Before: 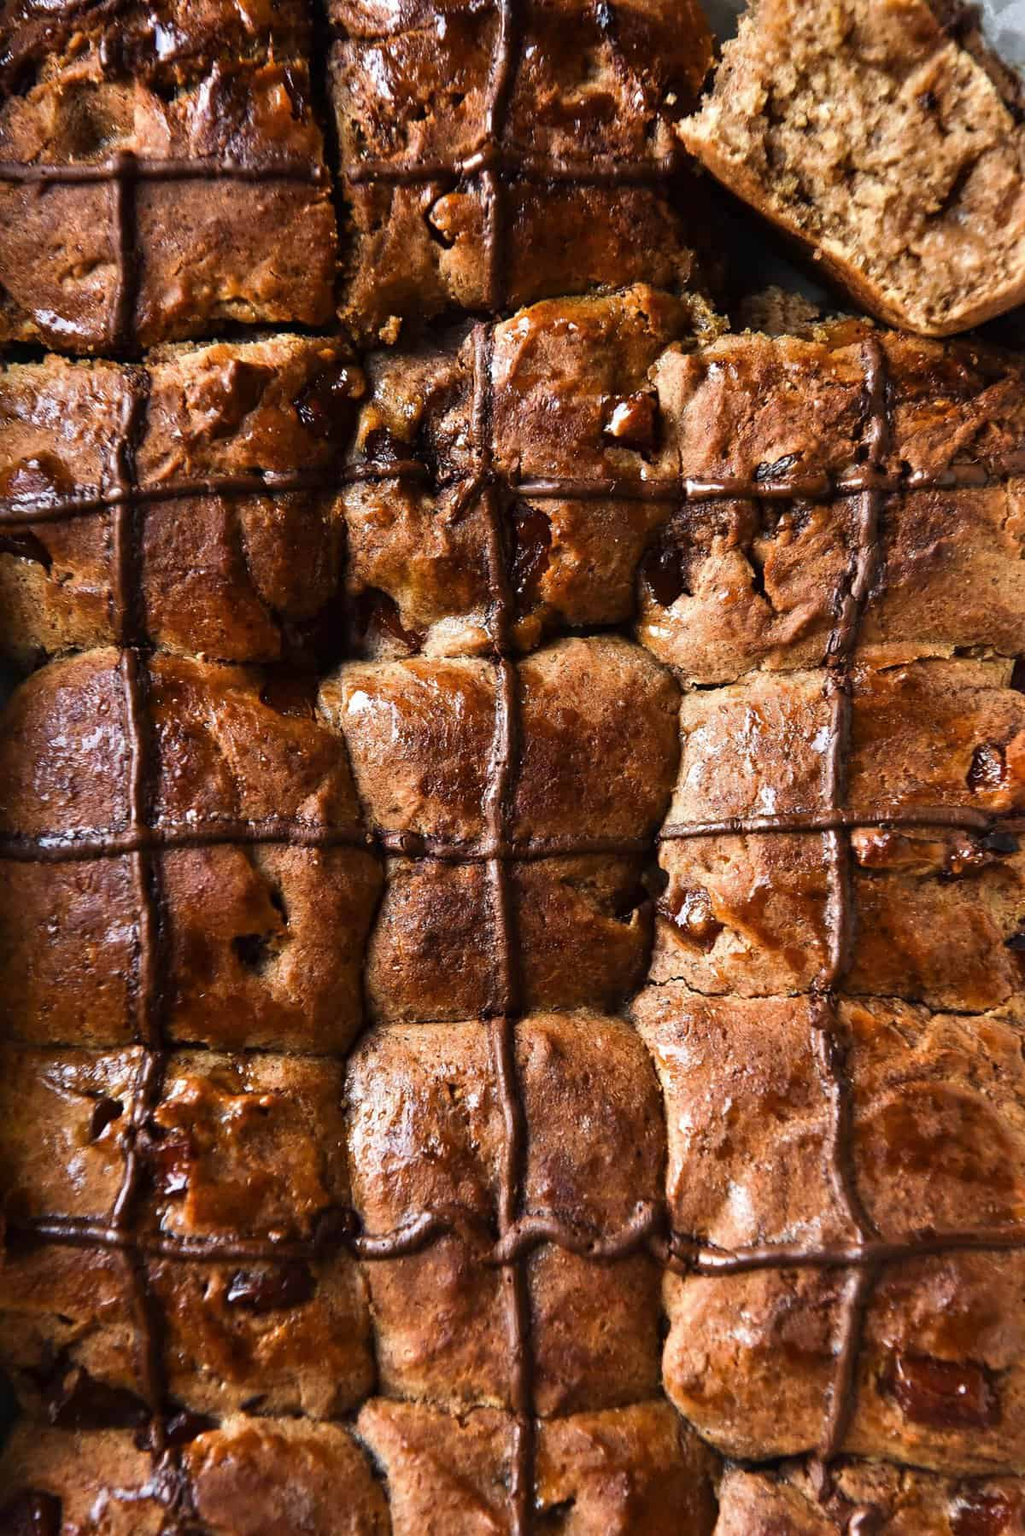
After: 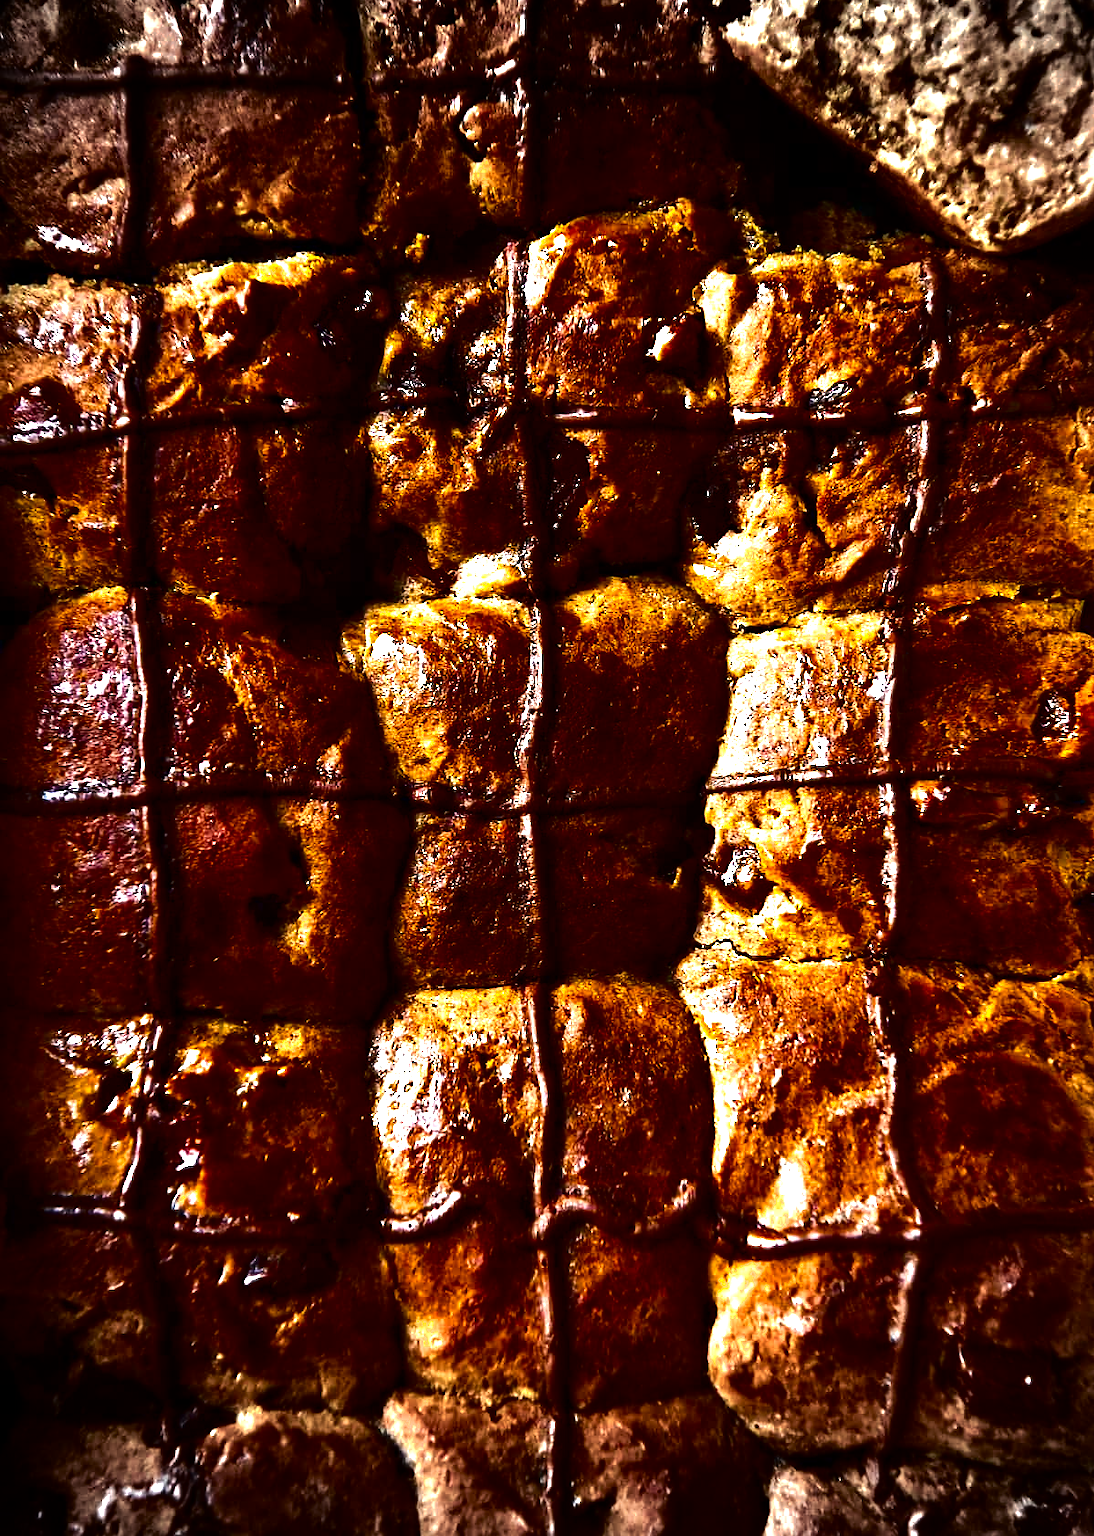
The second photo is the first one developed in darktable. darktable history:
crop and rotate: top 6.395%
exposure: black level correction 0, exposure 0.909 EV, compensate highlight preservation false
vignetting: fall-off start 74.95%, brightness -0.615, saturation -0.67, width/height ratio 1.08
color balance rgb: shadows lift › chroma 0.659%, shadows lift › hue 114.27°, linear chroma grading › shadows 10.321%, linear chroma grading › highlights 10.131%, linear chroma grading › global chroma 14.934%, linear chroma grading › mid-tones 14.918%, perceptual saturation grading › global saturation 29.903%, perceptual brilliance grading › highlights 3.855%, perceptual brilliance grading › mid-tones -17.236%, perceptual brilliance grading › shadows -41.409%, global vibrance 20%
contrast brightness saturation: brightness -0.516
shadows and highlights: shadows -1.77, highlights 41.06
local contrast: mode bilateral grid, contrast 11, coarseness 26, detail 115%, midtone range 0.2
